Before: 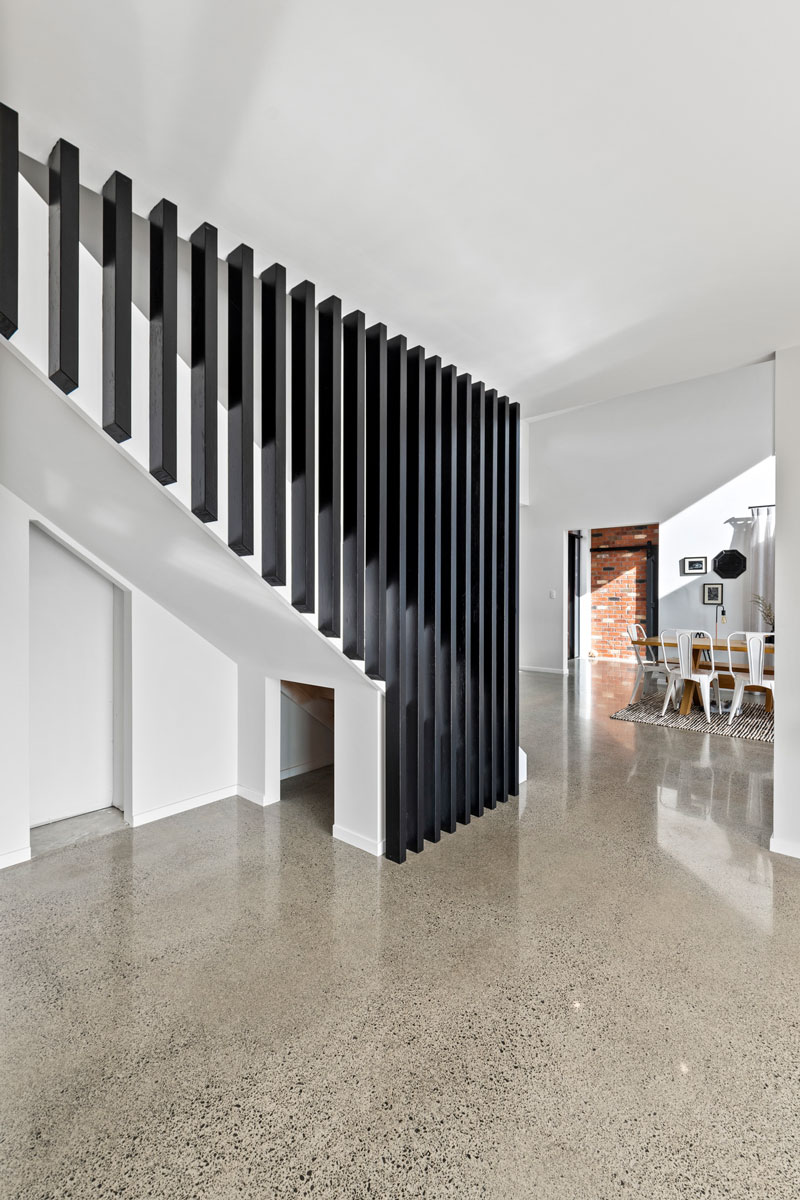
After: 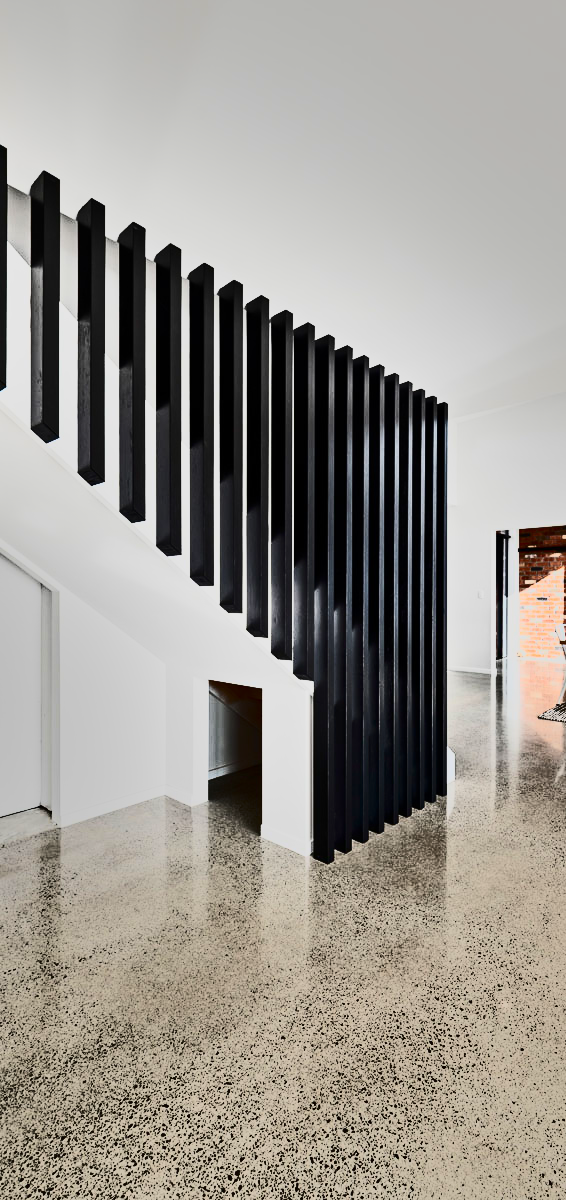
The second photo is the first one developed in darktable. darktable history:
shadows and highlights: shadows 80.73, white point adjustment -9.07, highlights -61.46, soften with gaussian
crop and rotate: left 9.061%, right 20.142%
contrast brightness saturation: contrast 0.93, brightness 0.2
